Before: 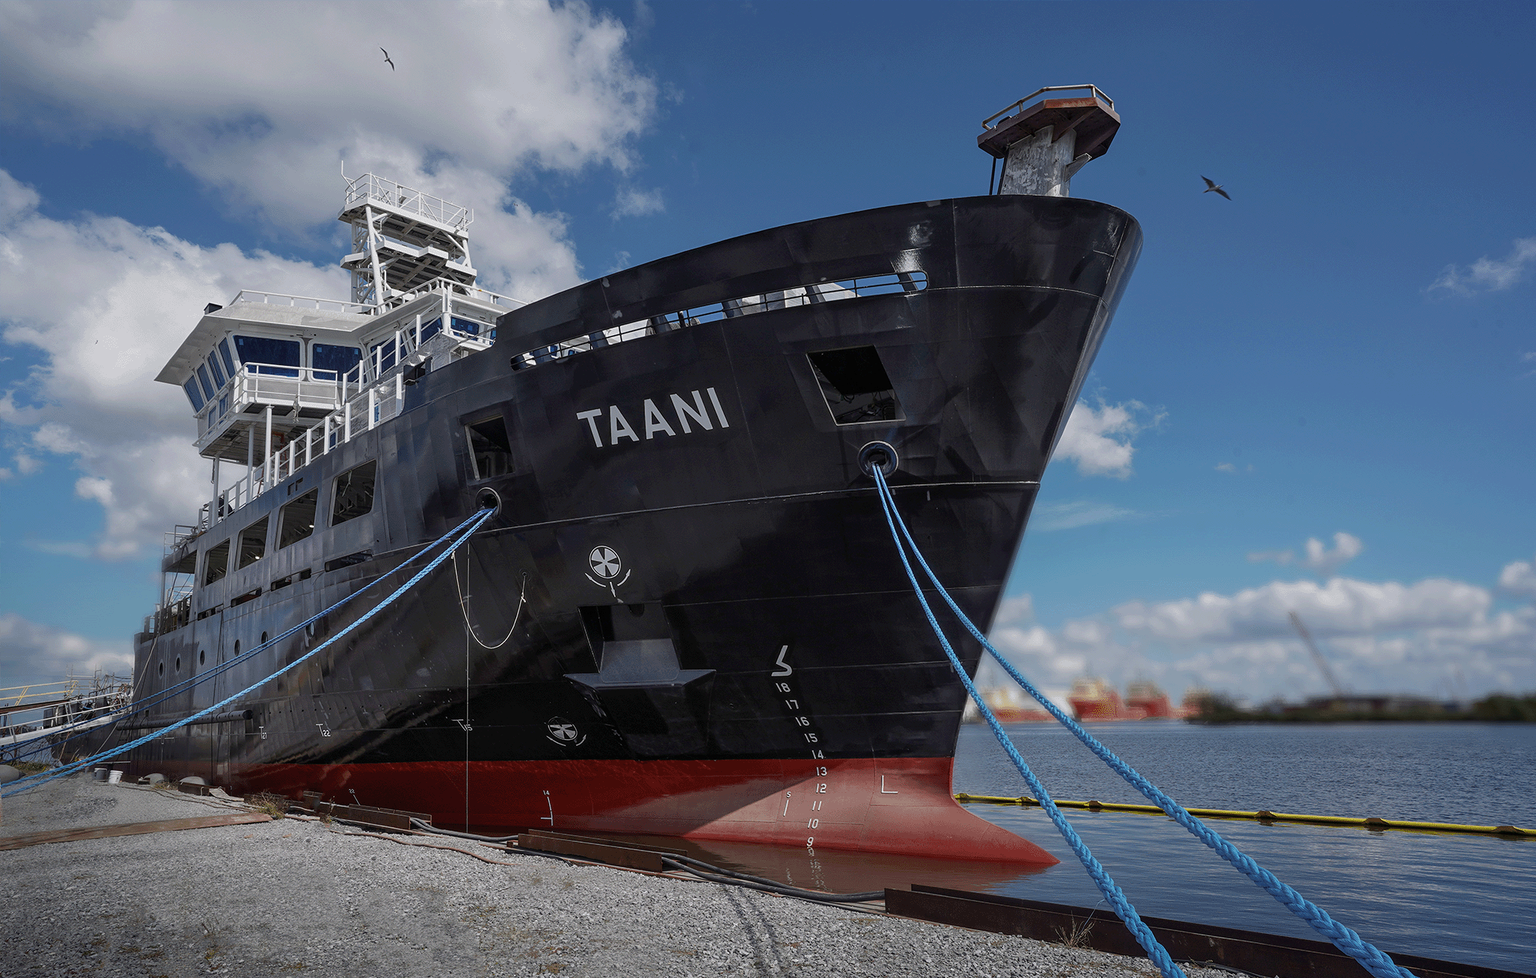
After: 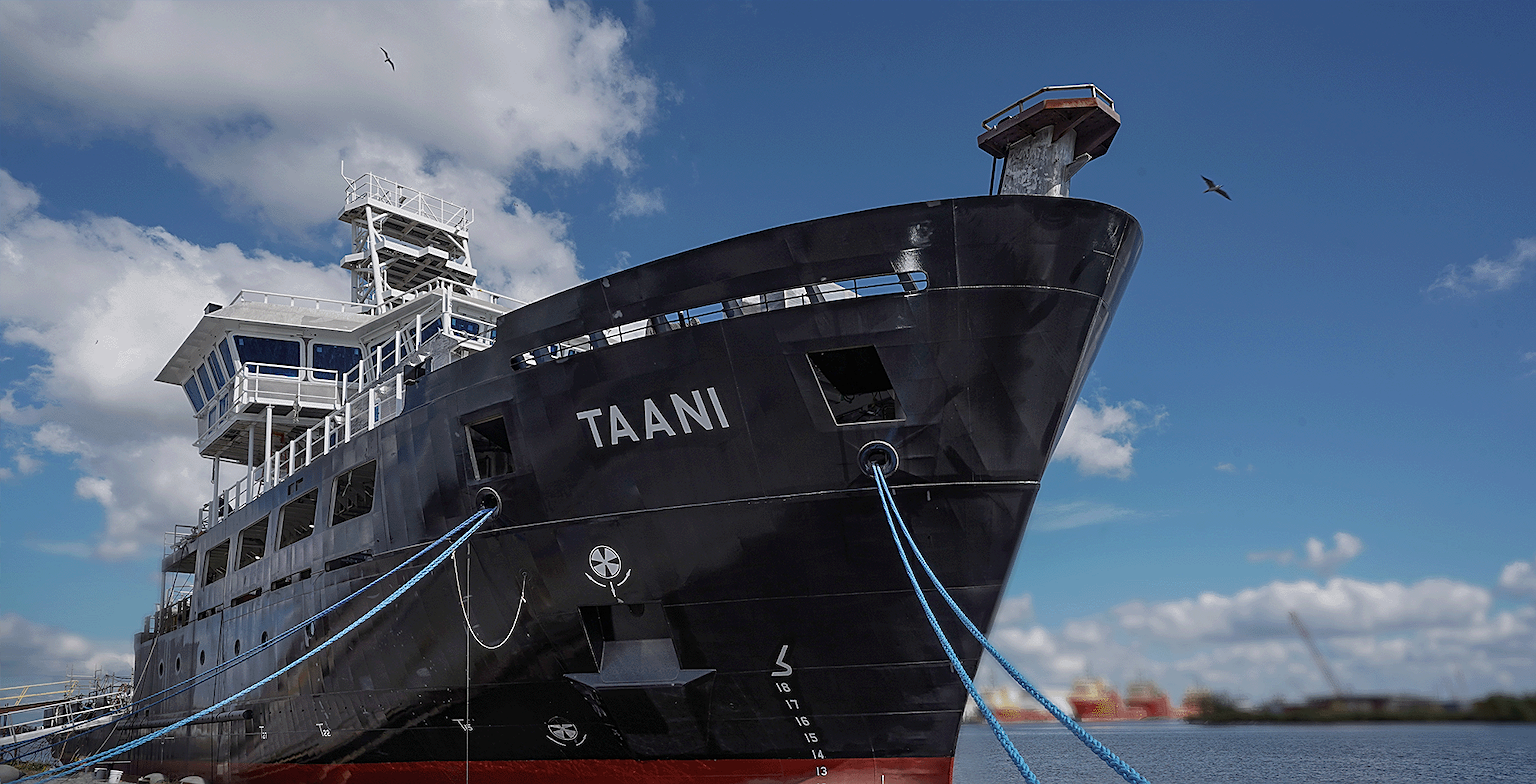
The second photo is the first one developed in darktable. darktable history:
crop: bottom 19.651%
sharpen: on, module defaults
